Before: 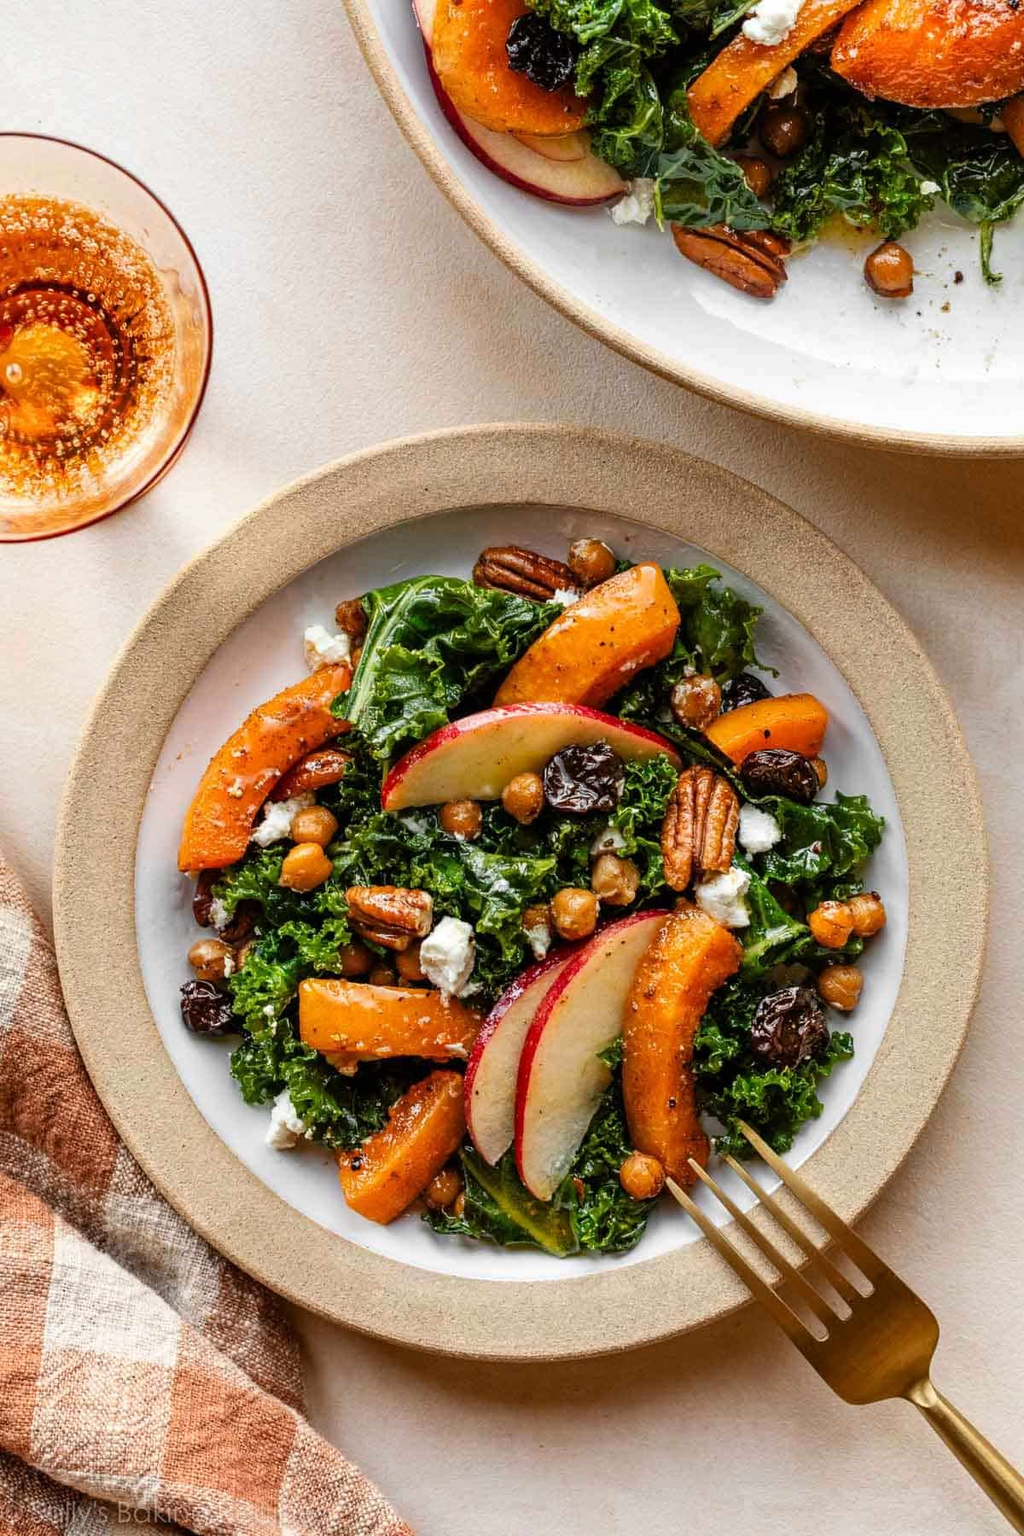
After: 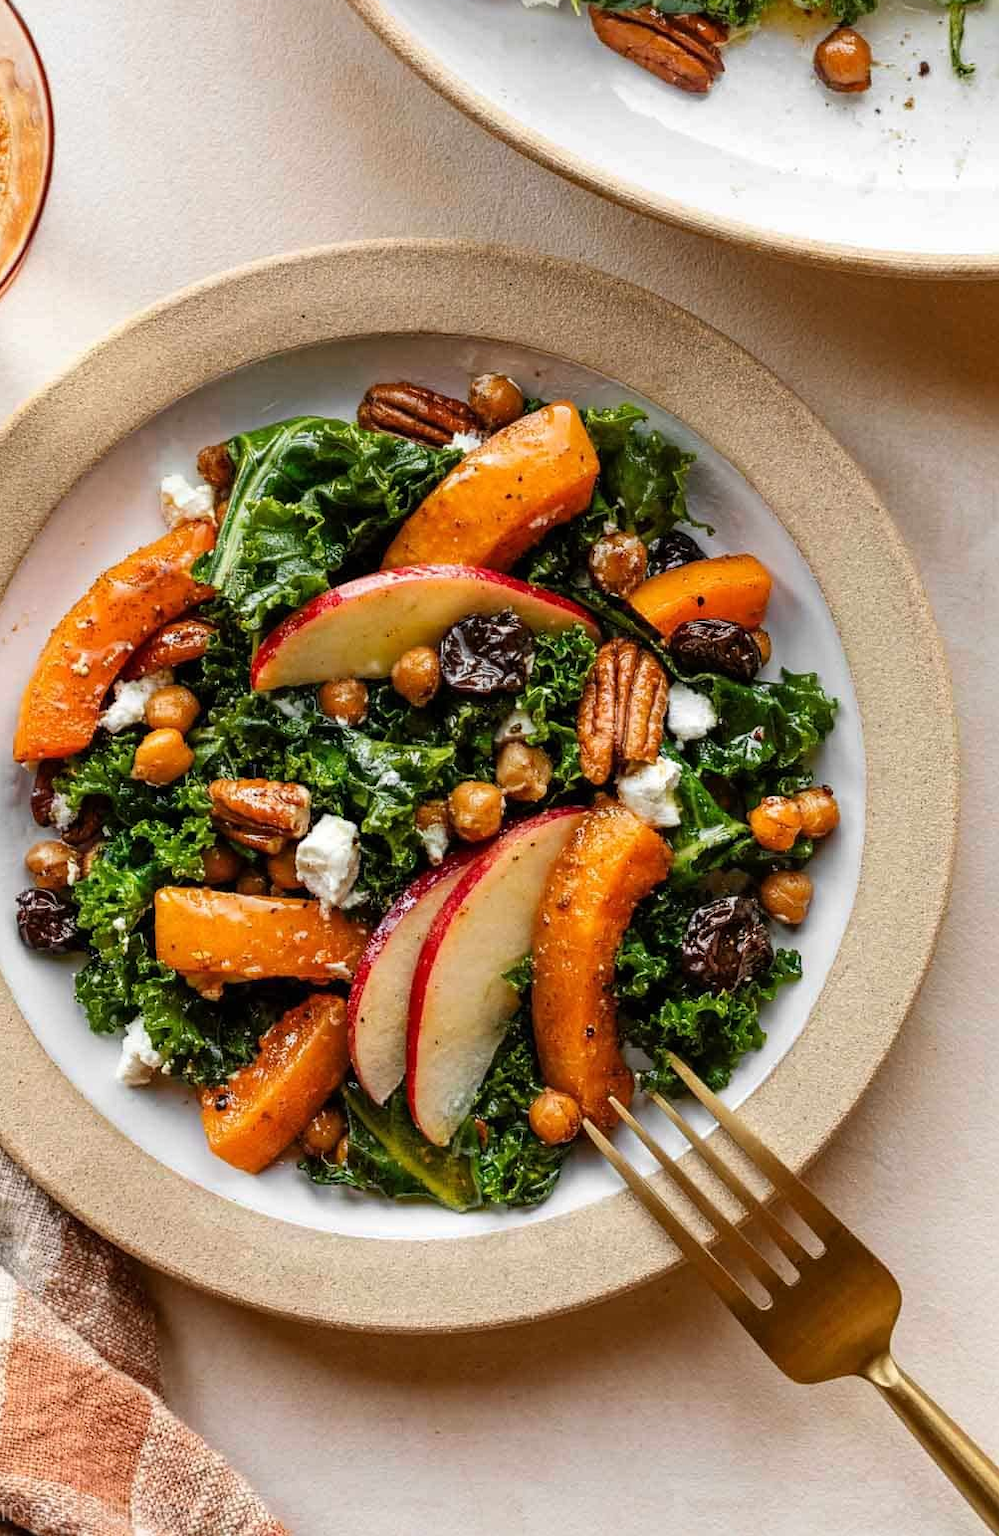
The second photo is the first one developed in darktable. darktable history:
exposure: exposure 0.014 EV, compensate exposure bias true, compensate highlight preservation false
crop: left 16.324%, top 14.235%
